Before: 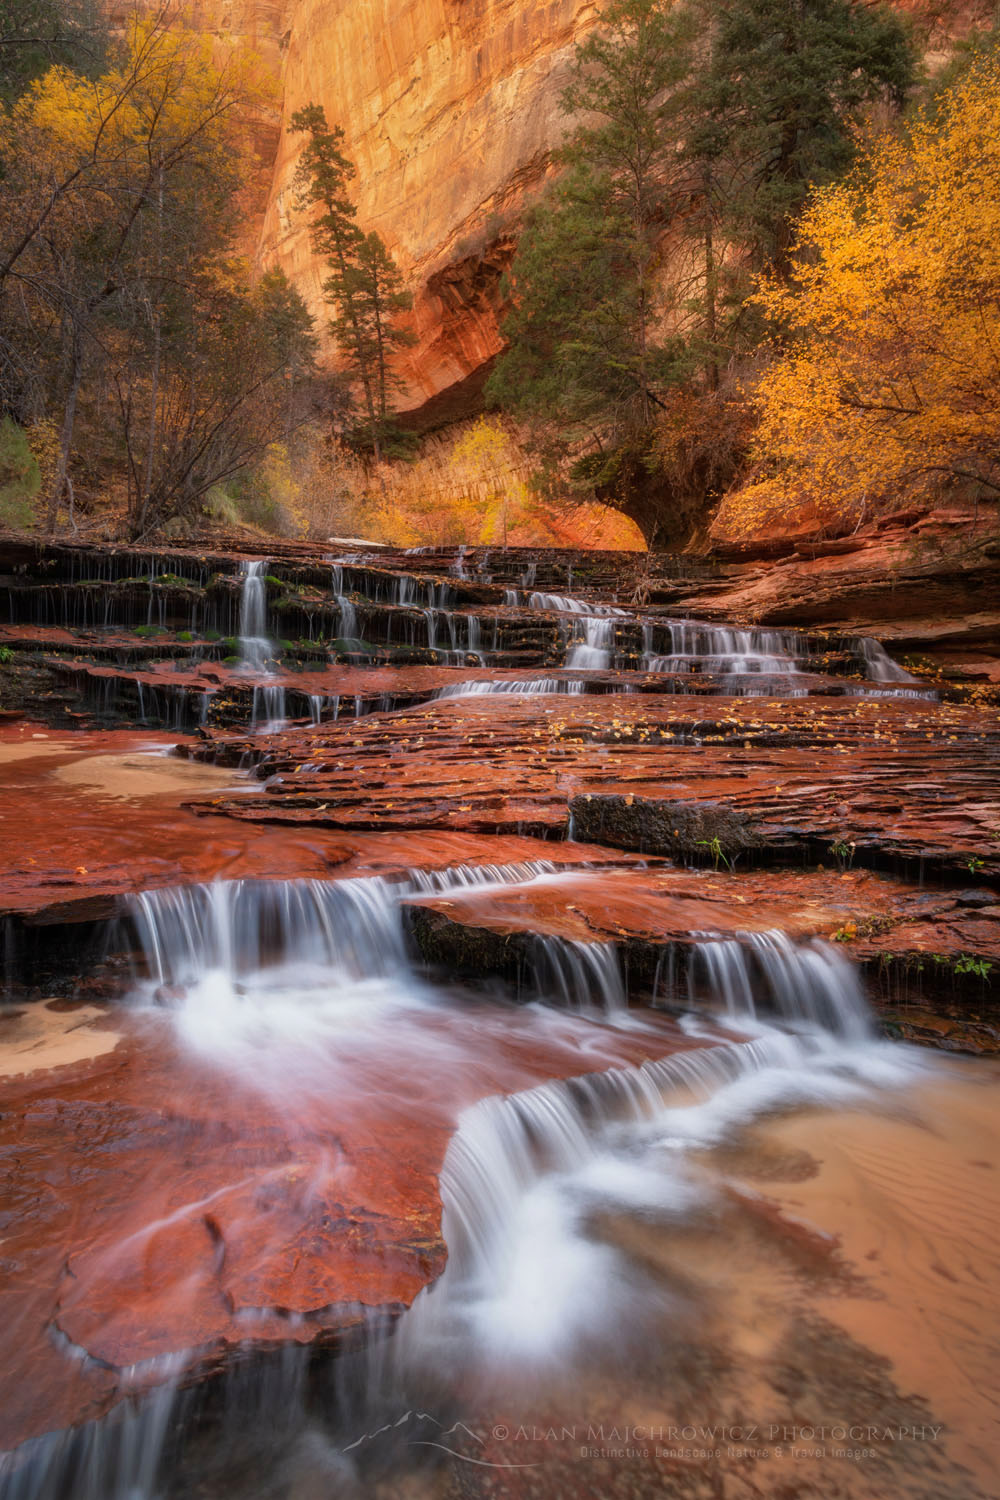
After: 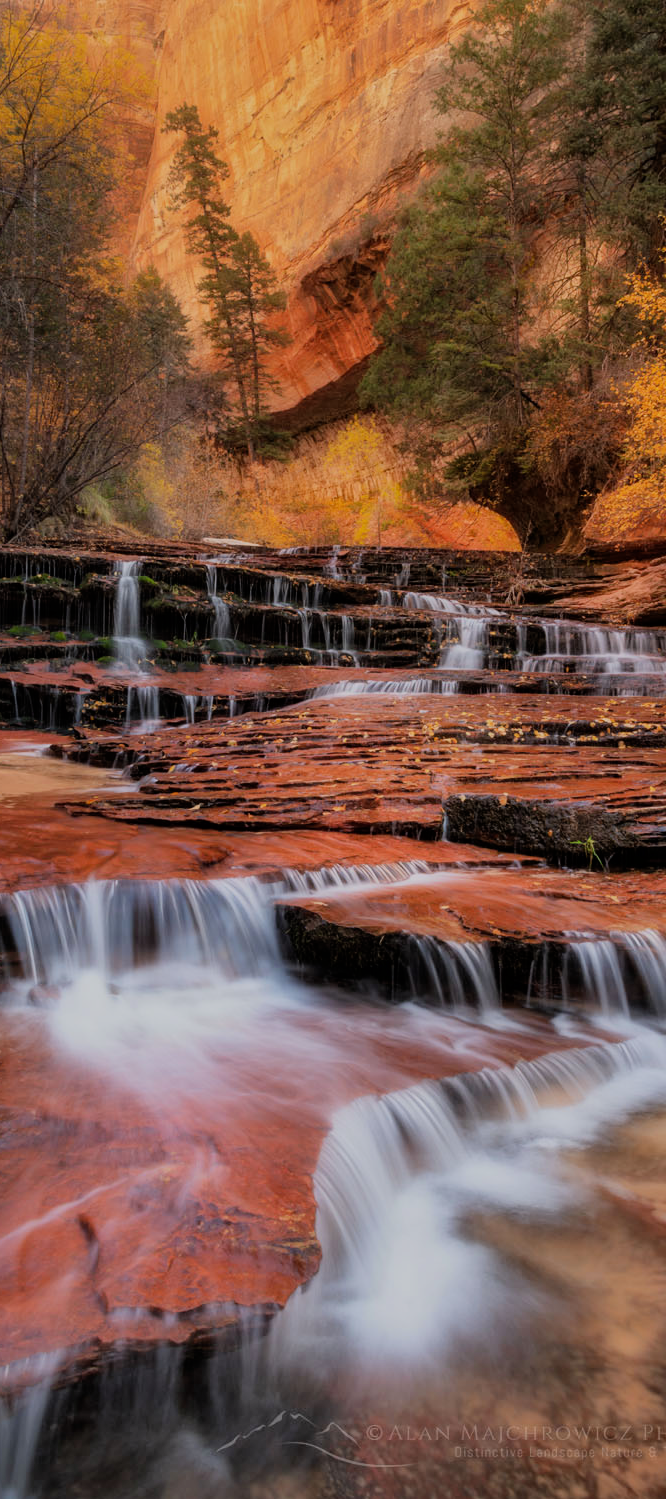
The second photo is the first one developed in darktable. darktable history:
crop and rotate: left 12.673%, right 20.66%
filmic rgb: black relative exposure -7.65 EV, white relative exposure 4.56 EV, hardness 3.61, color science v6 (2022)
rotate and perspective: automatic cropping original format, crop left 0, crop top 0
